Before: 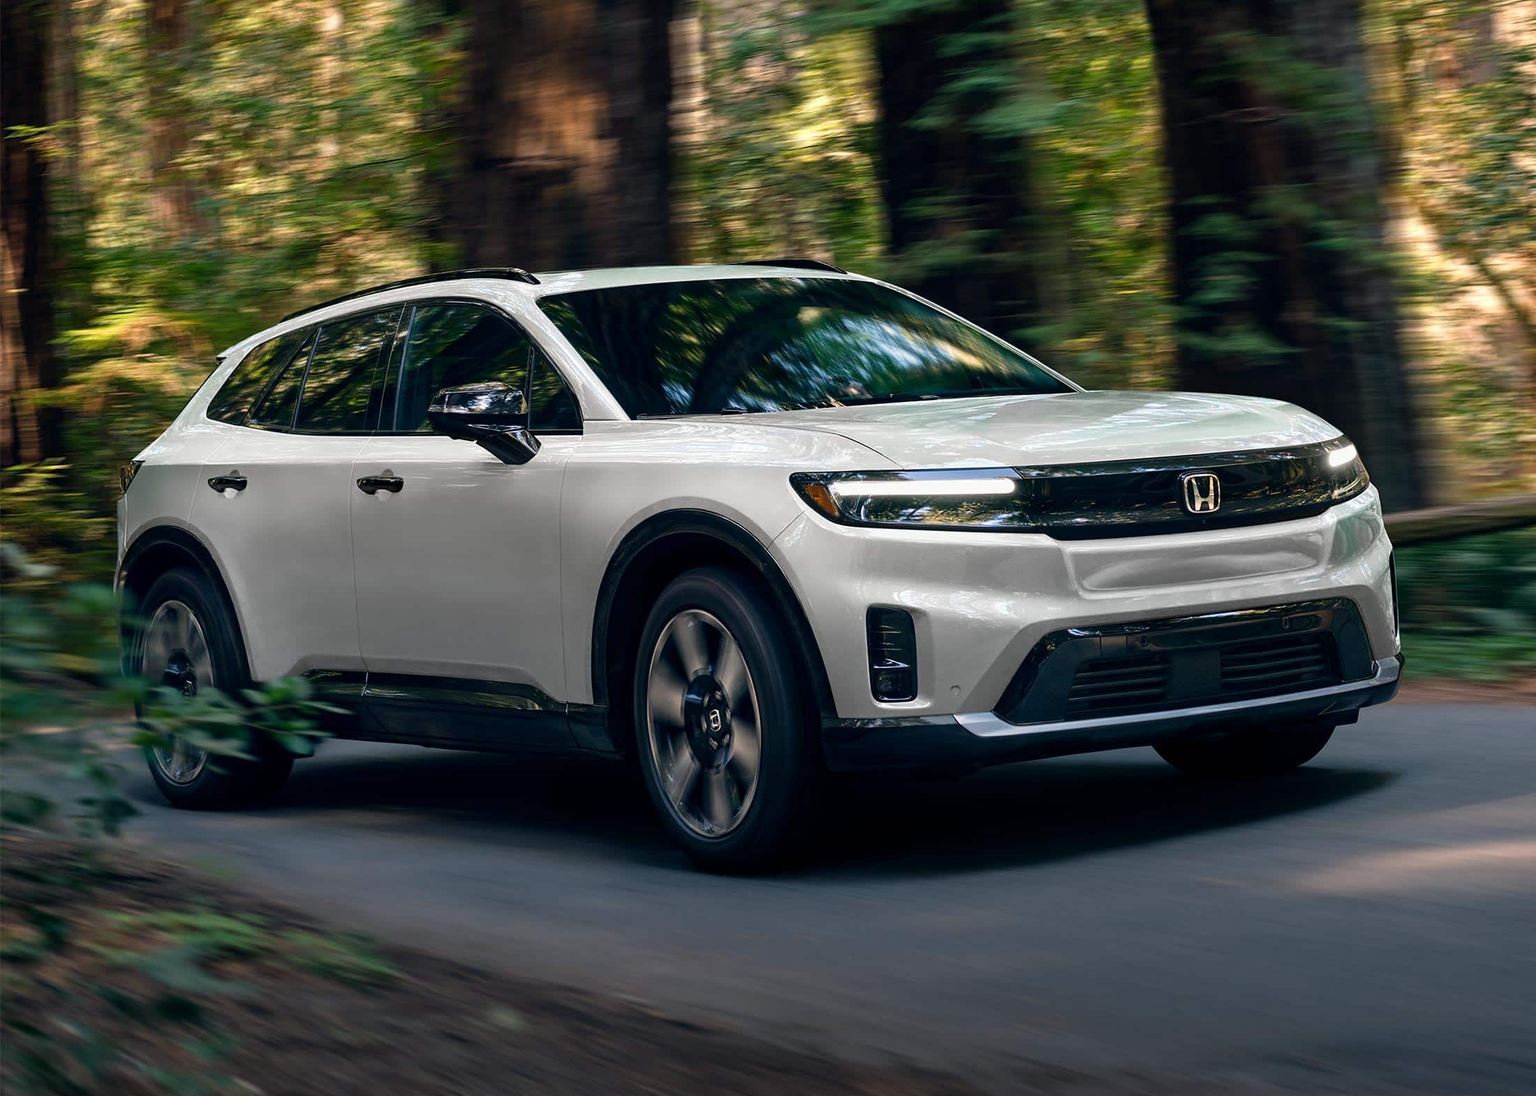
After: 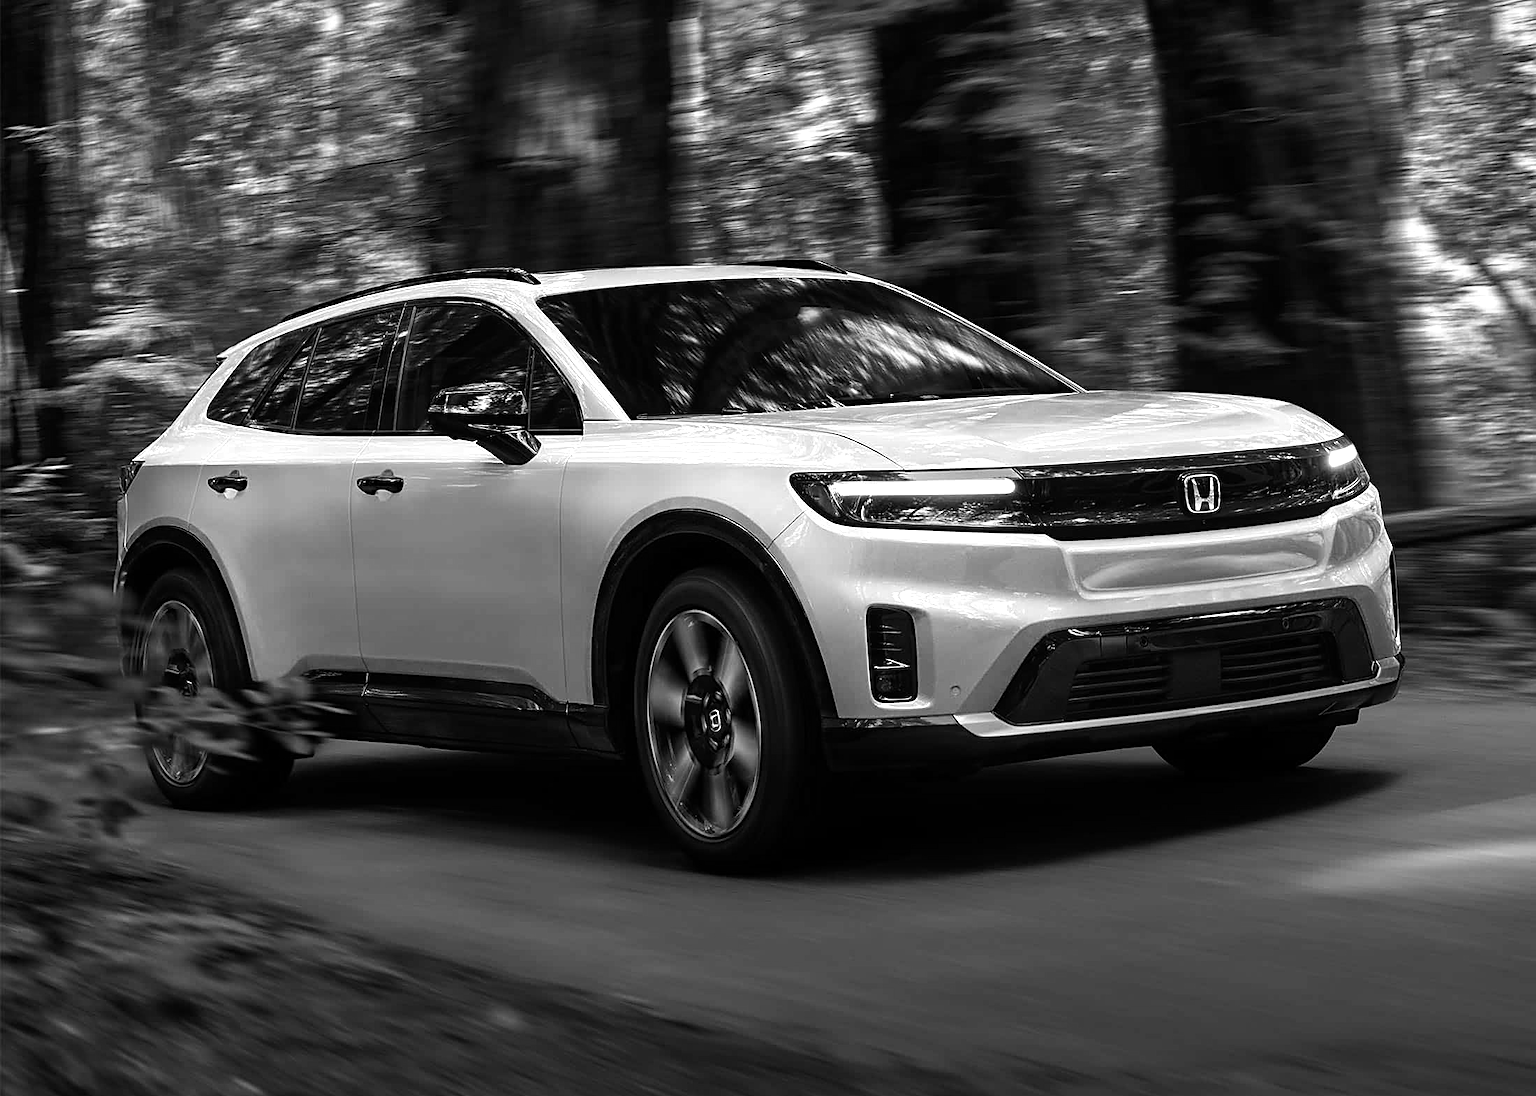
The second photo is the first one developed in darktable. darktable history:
tone equalizer: -8 EV -0.417 EV, -7 EV -0.389 EV, -6 EV -0.333 EV, -5 EV -0.222 EV, -3 EV 0.222 EV, -2 EV 0.333 EV, -1 EV 0.389 EV, +0 EV 0.417 EV, edges refinement/feathering 500, mask exposure compensation -1.57 EV, preserve details no
sharpen: on, module defaults
monochrome: a 0, b 0, size 0.5, highlights 0.57
